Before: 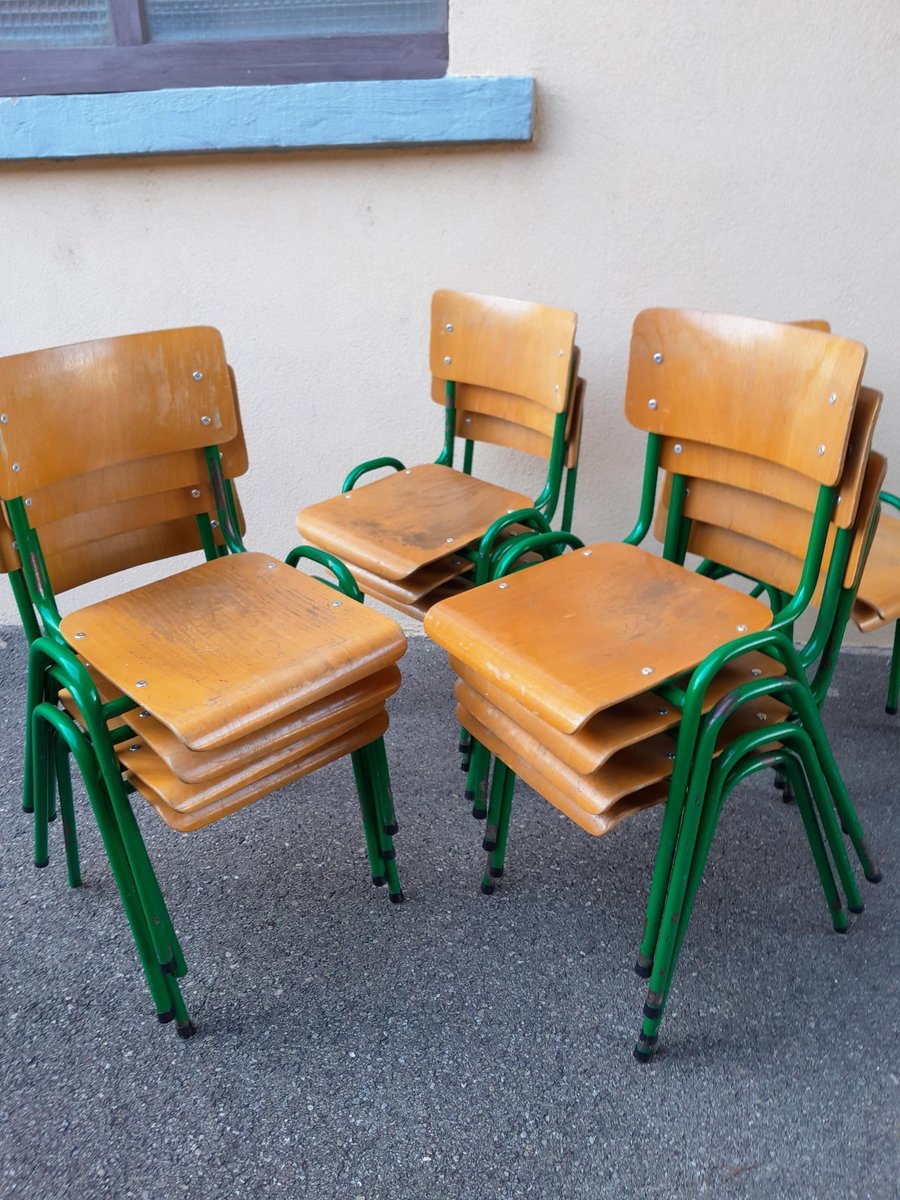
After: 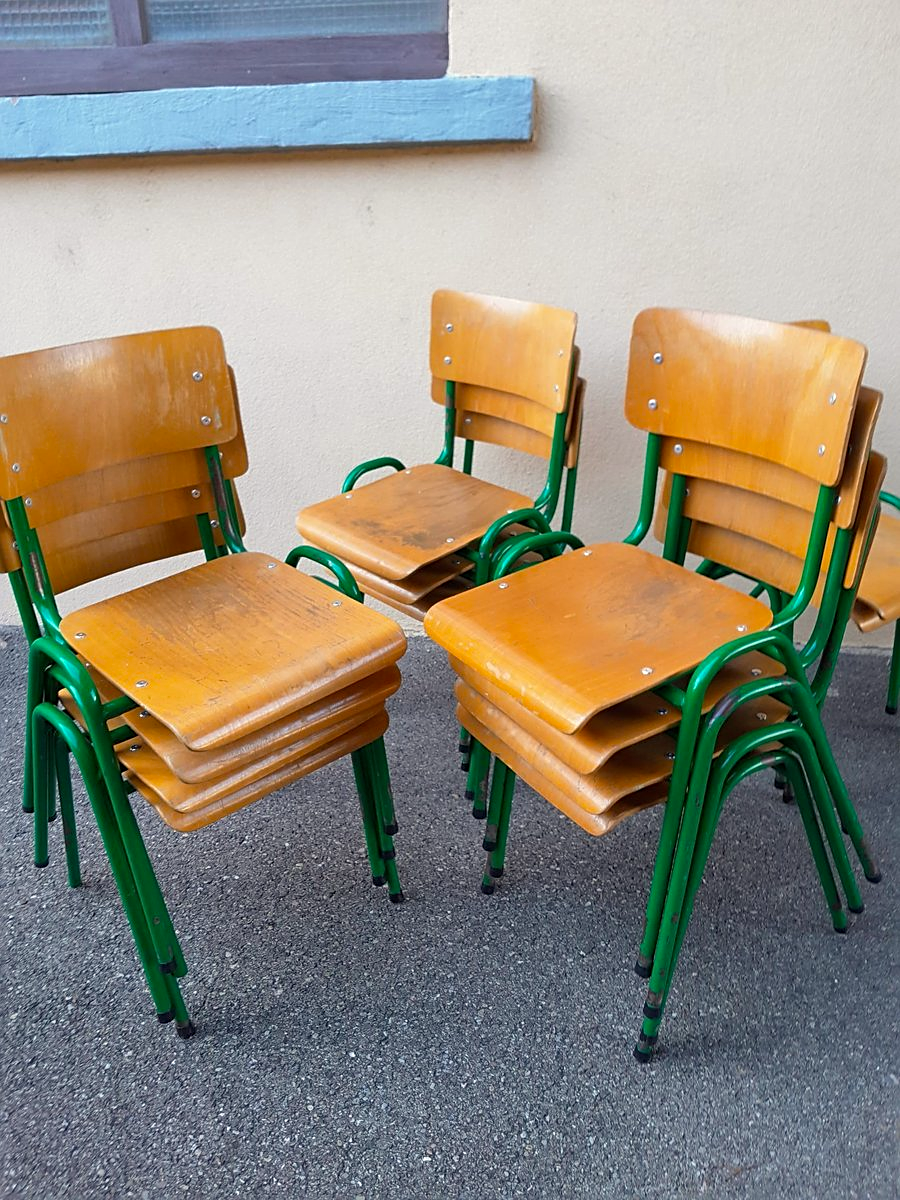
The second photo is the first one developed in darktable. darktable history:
color calibration: output colorfulness [0, 0.315, 0, 0], x 0.341, y 0.355, temperature 5166 K
sharpen: on, module defaults
